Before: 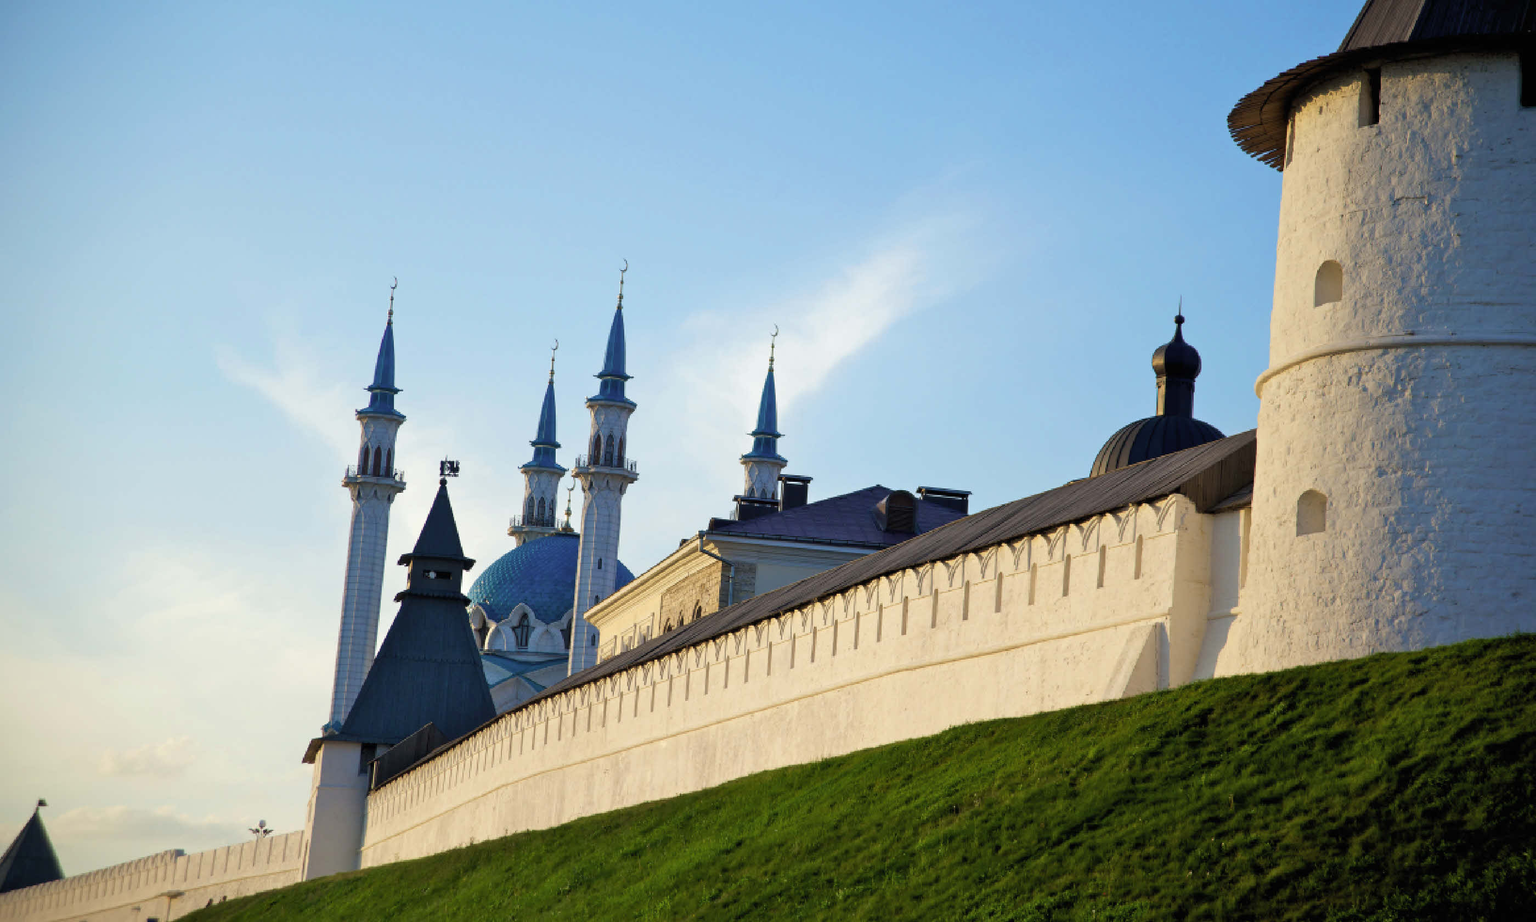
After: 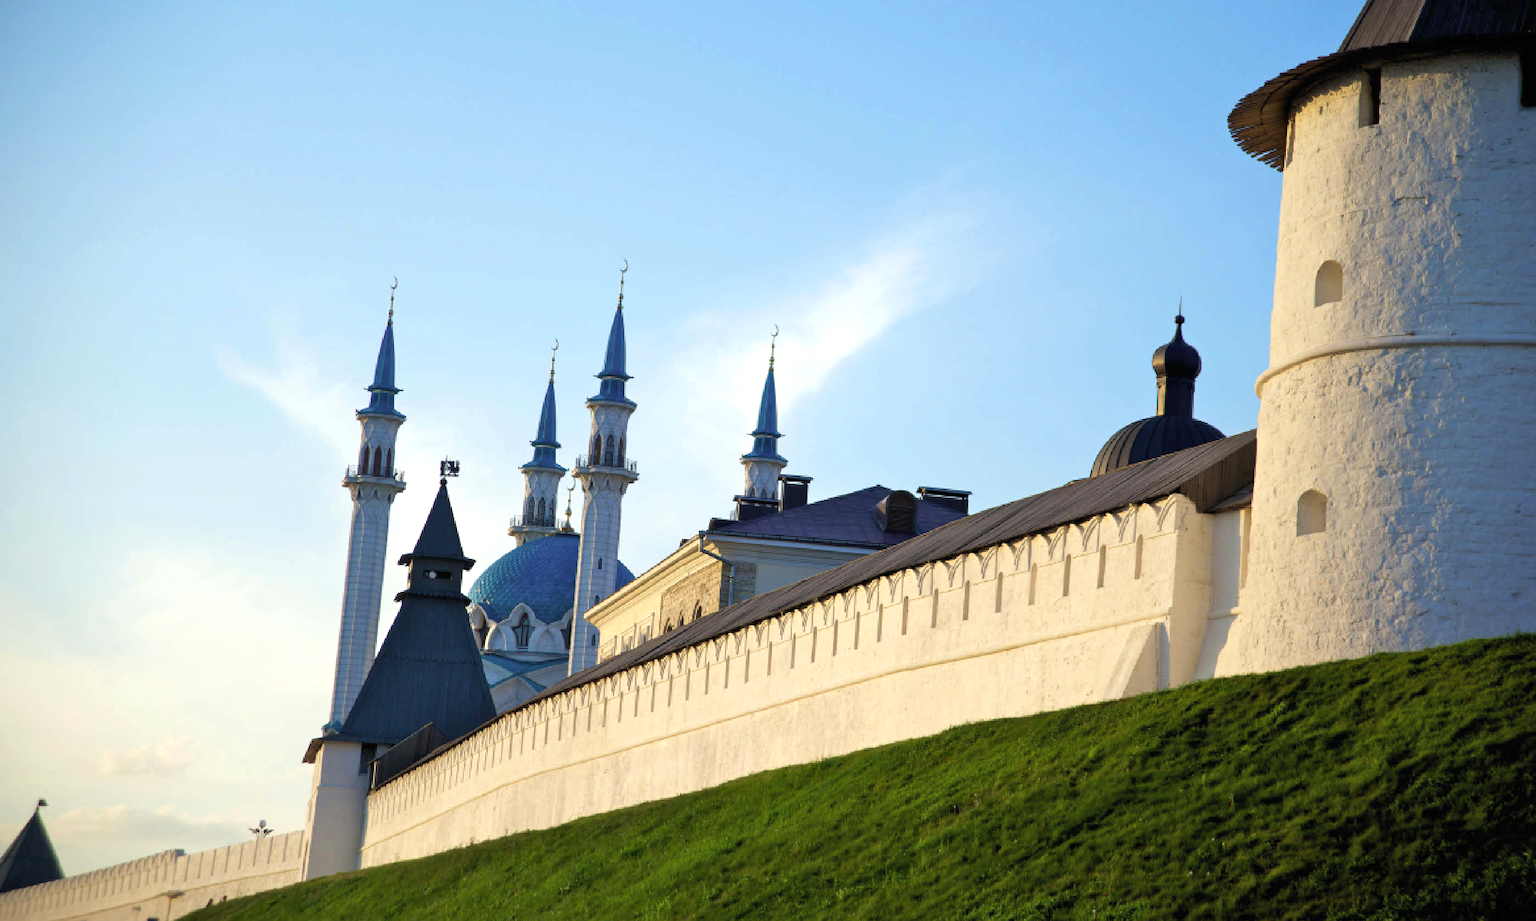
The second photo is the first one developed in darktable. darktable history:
exposure: exposure 0.299 EV, compensate highlight preservation false
